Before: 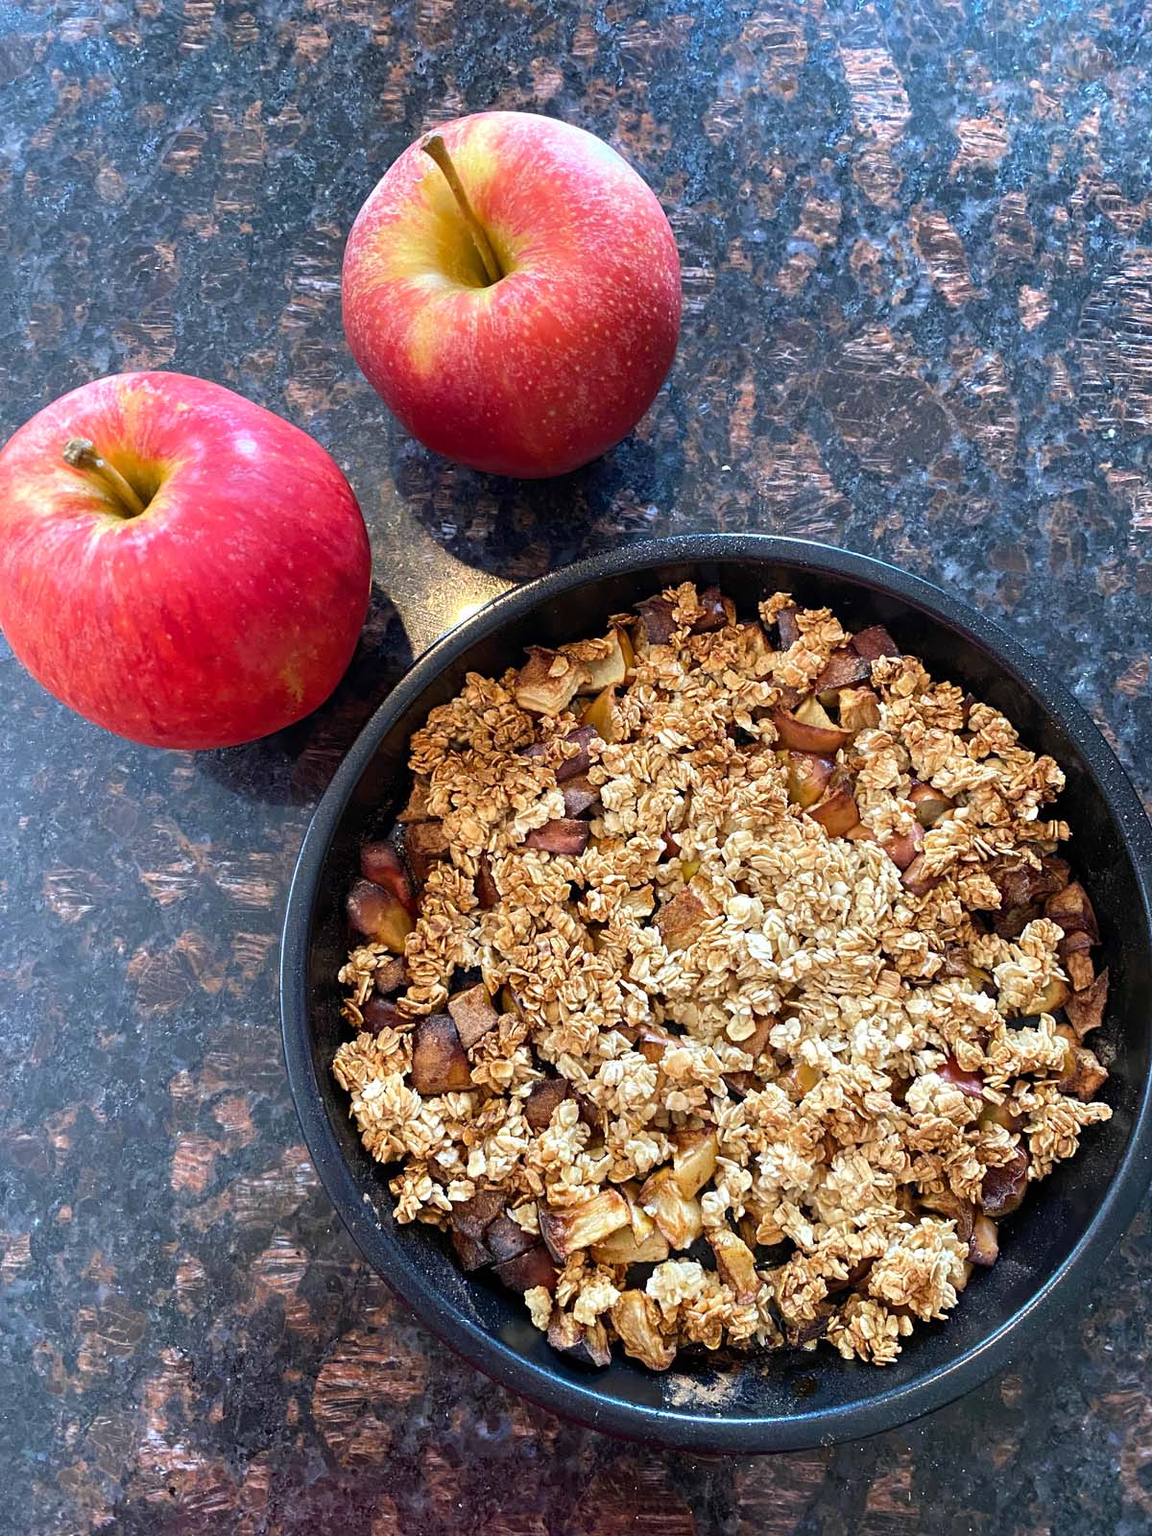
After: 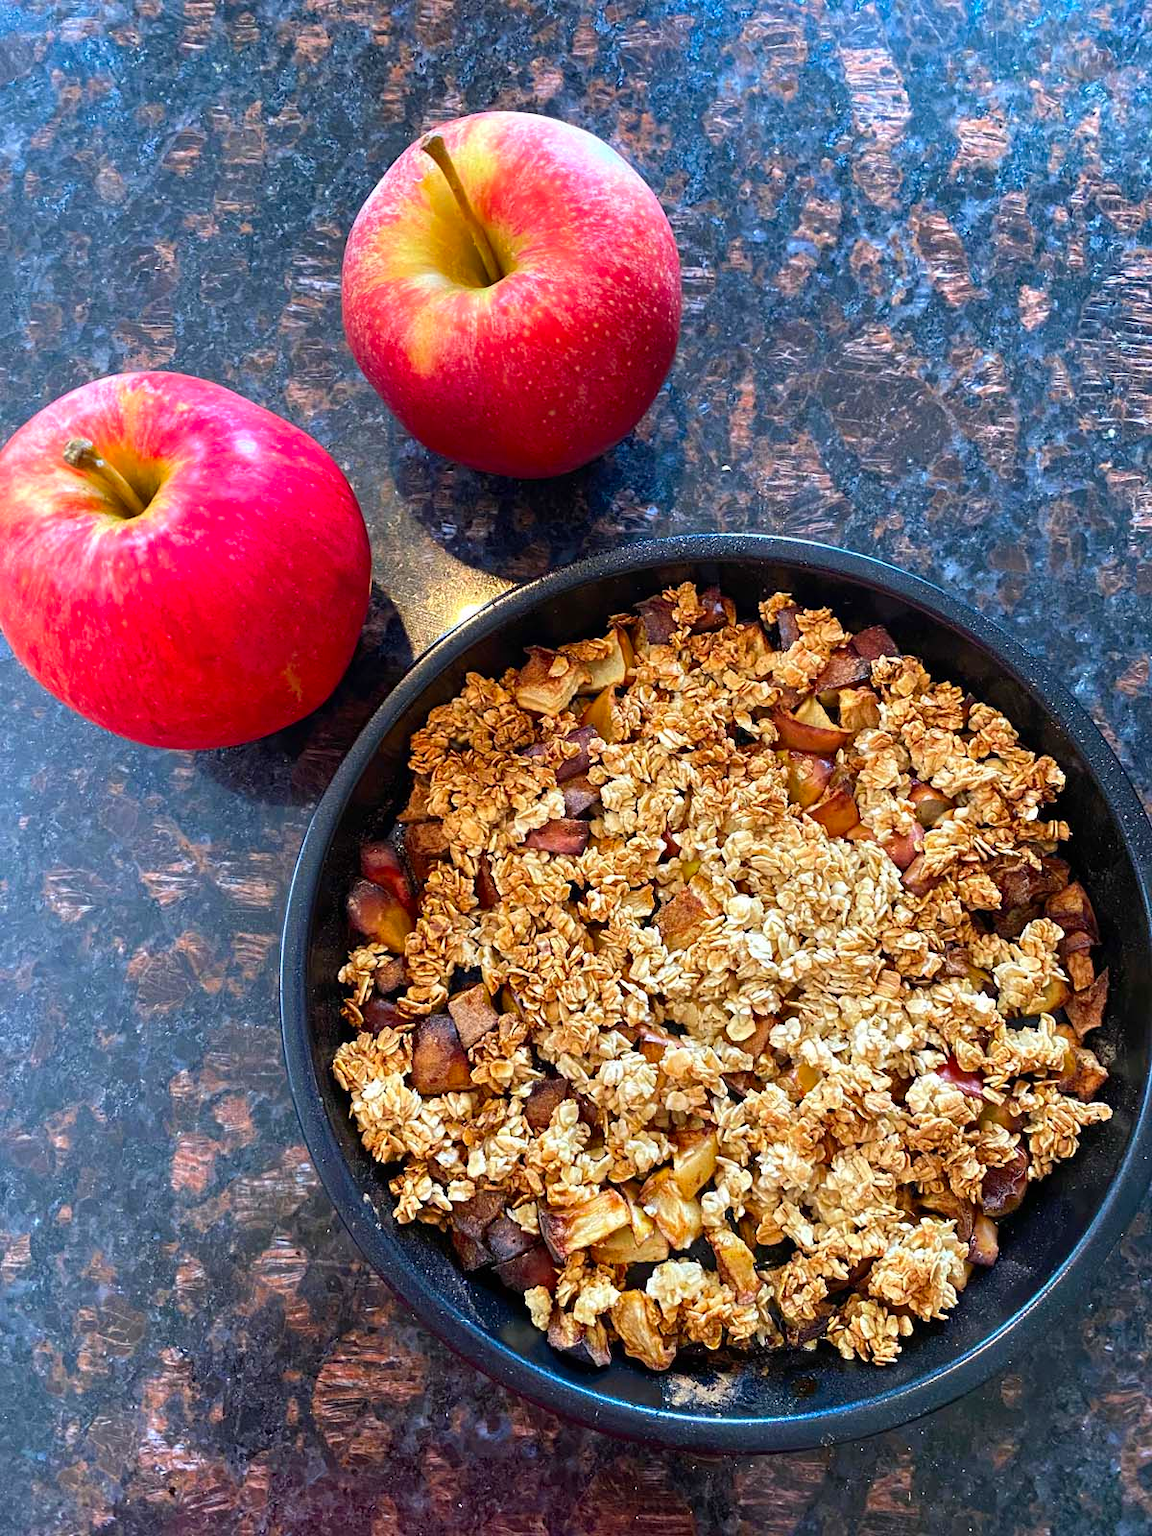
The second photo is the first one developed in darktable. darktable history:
color correction: highlights b* -0.034, saturation 1.34
